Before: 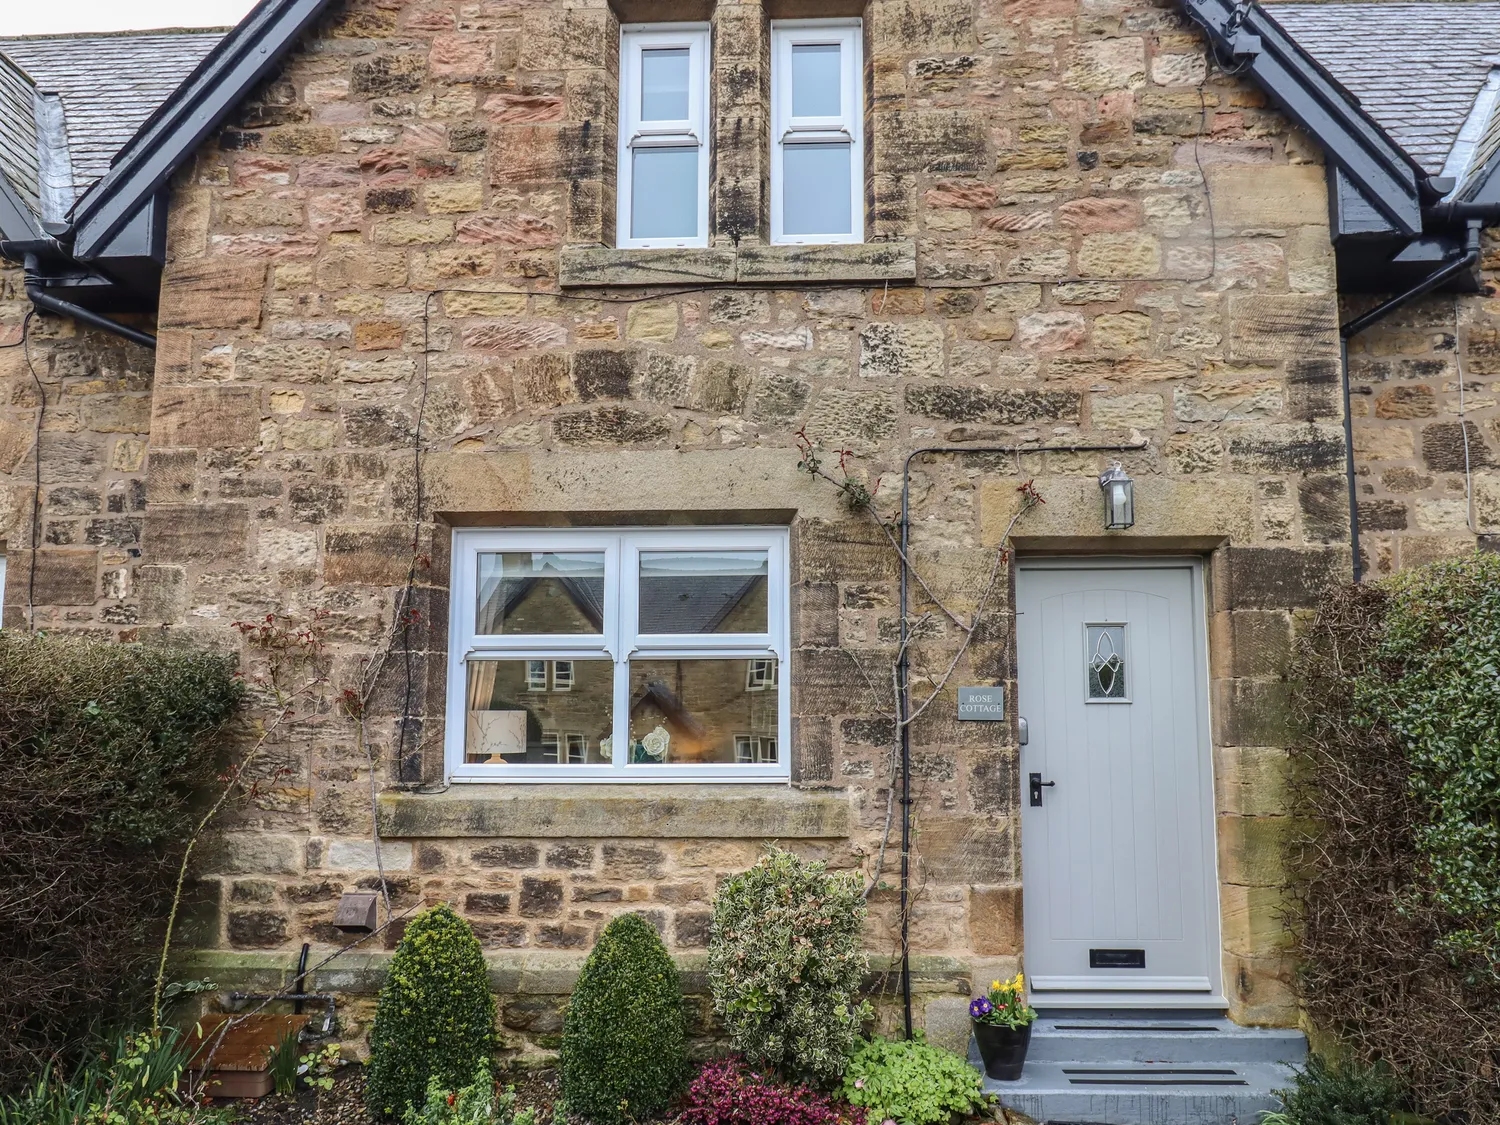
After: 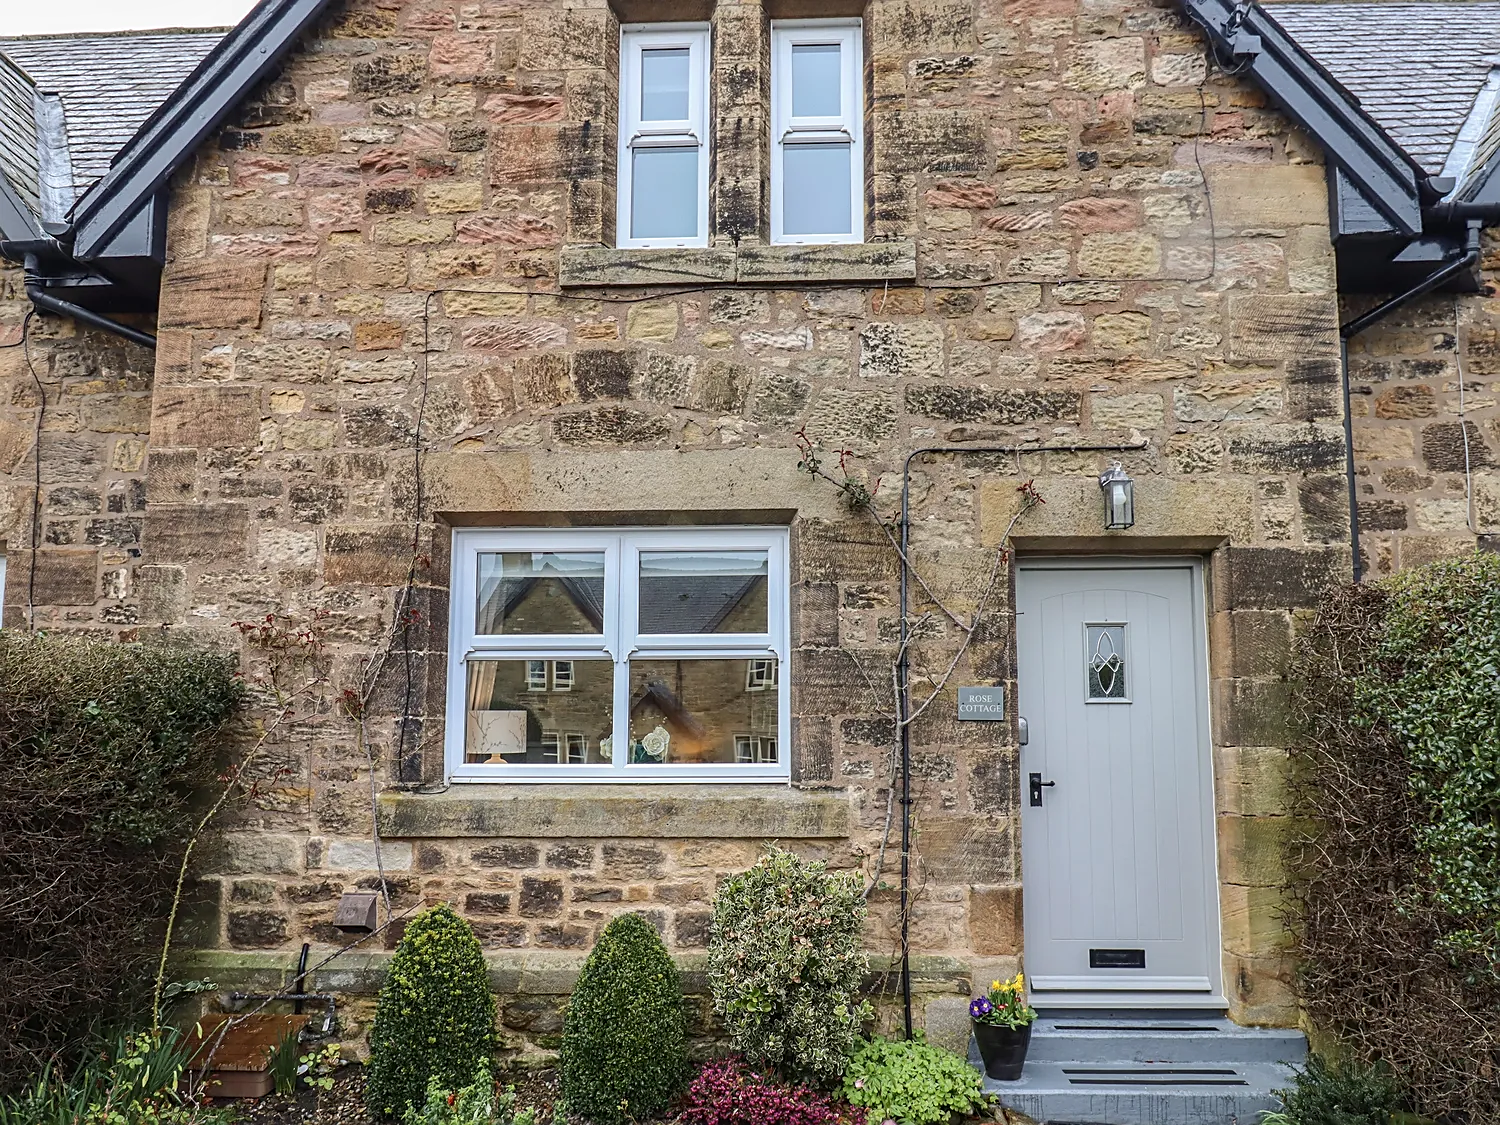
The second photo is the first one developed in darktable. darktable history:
sharpen: on, module defaults
tone equalizer: mask exposure compensation -0.494 EV
